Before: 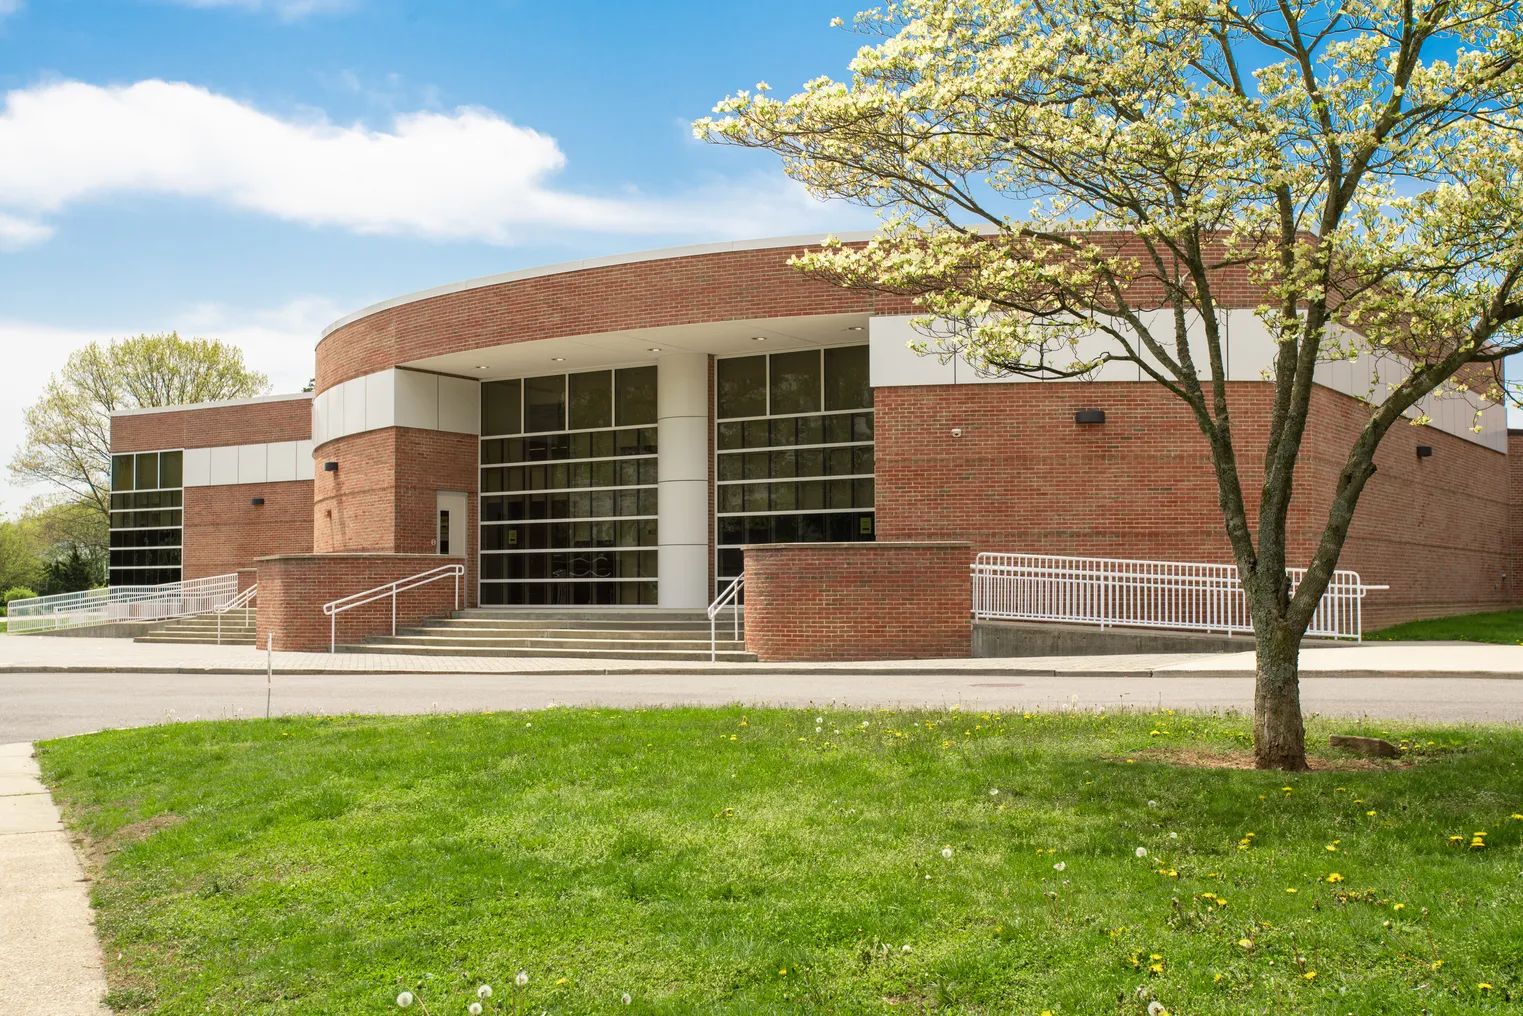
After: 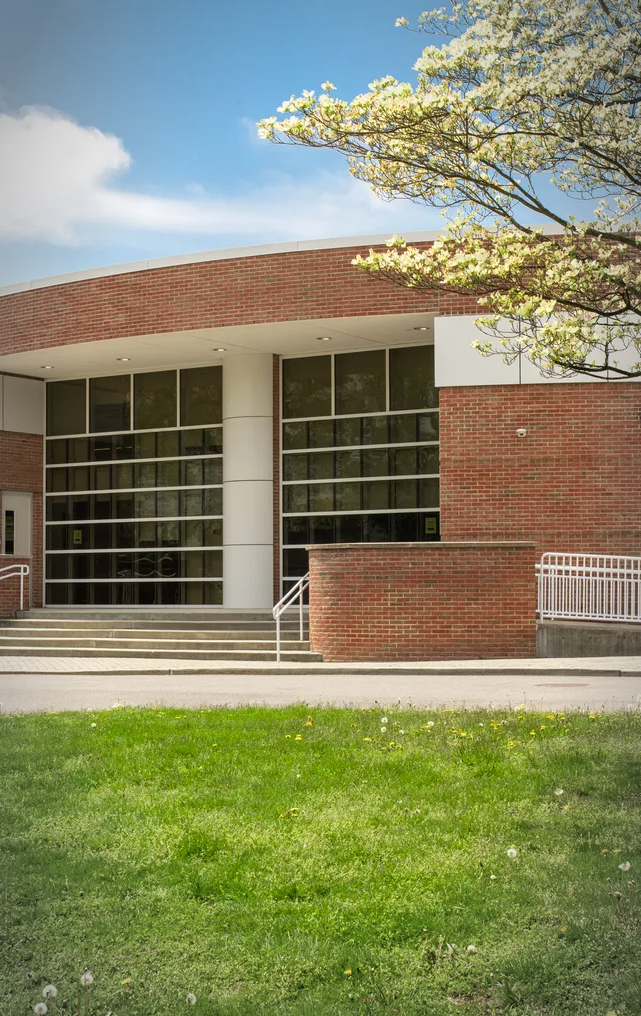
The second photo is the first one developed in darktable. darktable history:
crop: left 28.599%, right 29.277%
vignetting: automatic ratio true
shadows and highlights: shadows 37.52, highlights -27.03, highlights color adjustment 41.85%, soften with gaussian
